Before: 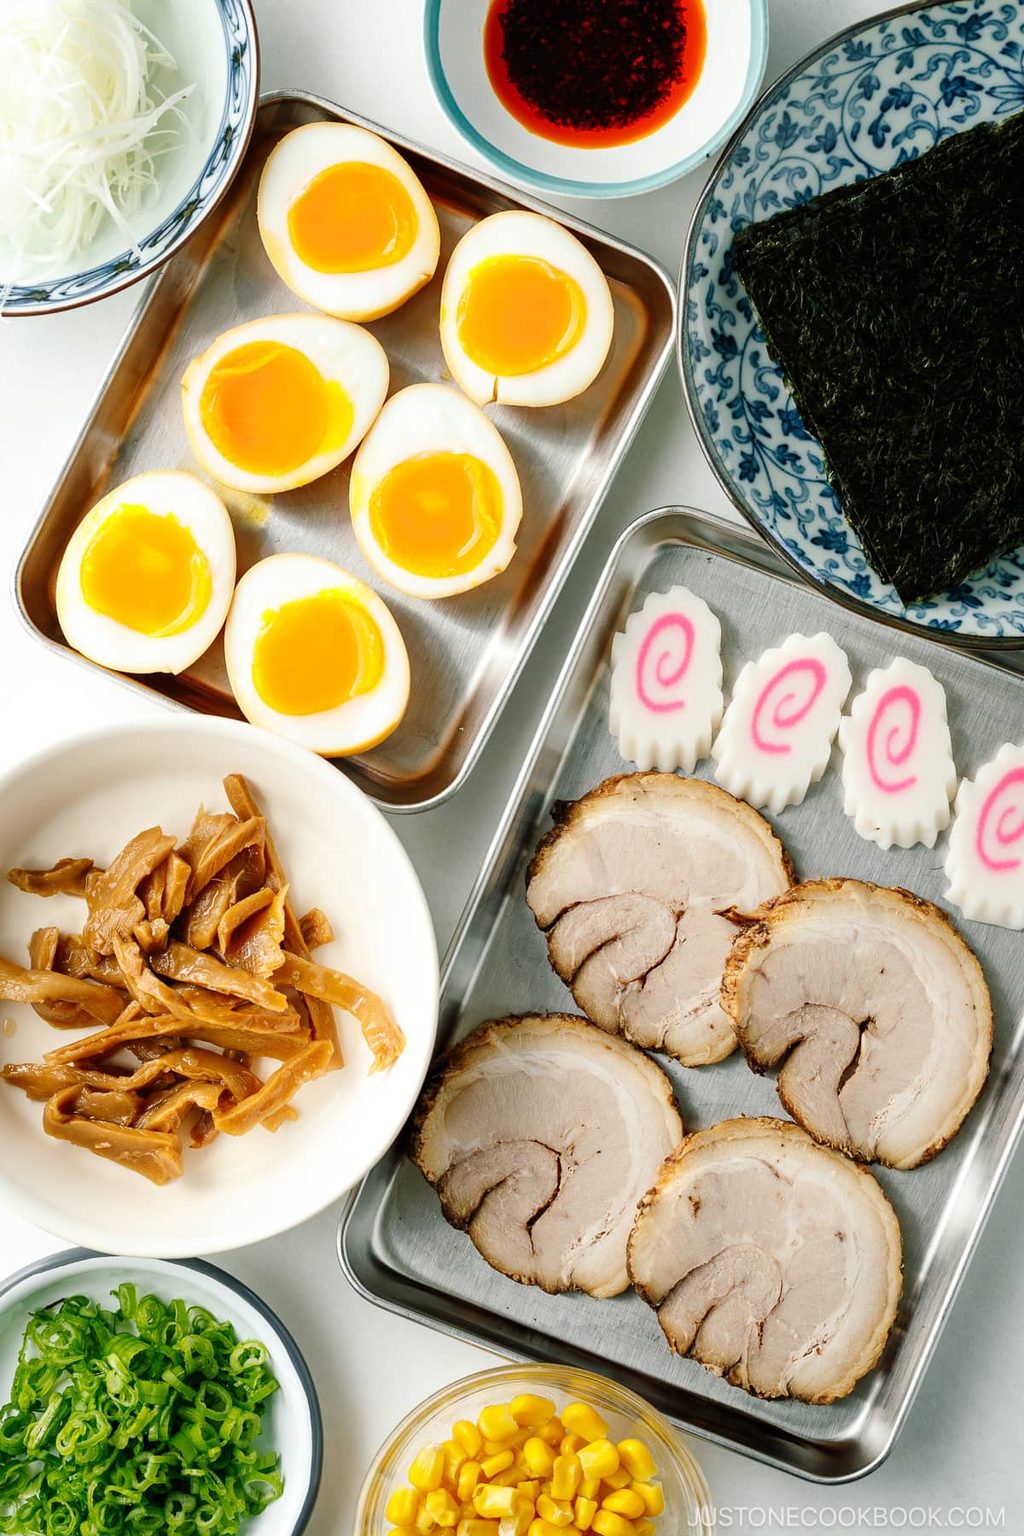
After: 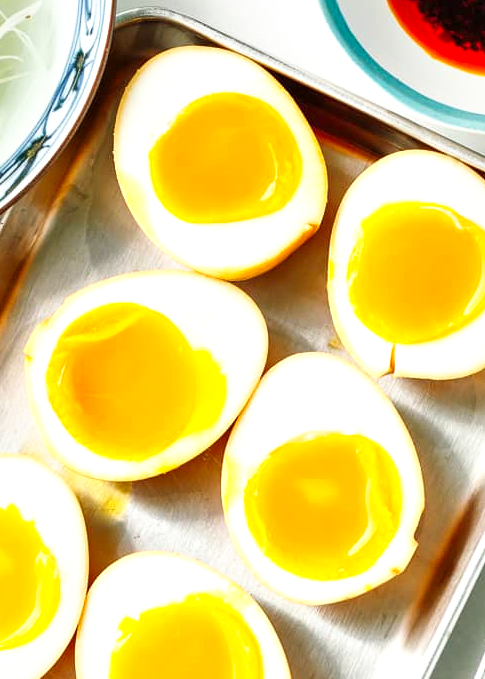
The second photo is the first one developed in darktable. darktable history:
base curve: curves: ch0 [(0, 0) (0.688, 0.865) (1, 1)], preserve colors none
crop: left 15.69%, top 5.439%, right 43.851%, bottom 56.805%
contrast brightness saturation: contrast 0.071, brightness 0.084, saturation 0.18
local contrast: mode bilateral grid, contrast 25, coarseness 47, detail 152%, midtone range 0.2
